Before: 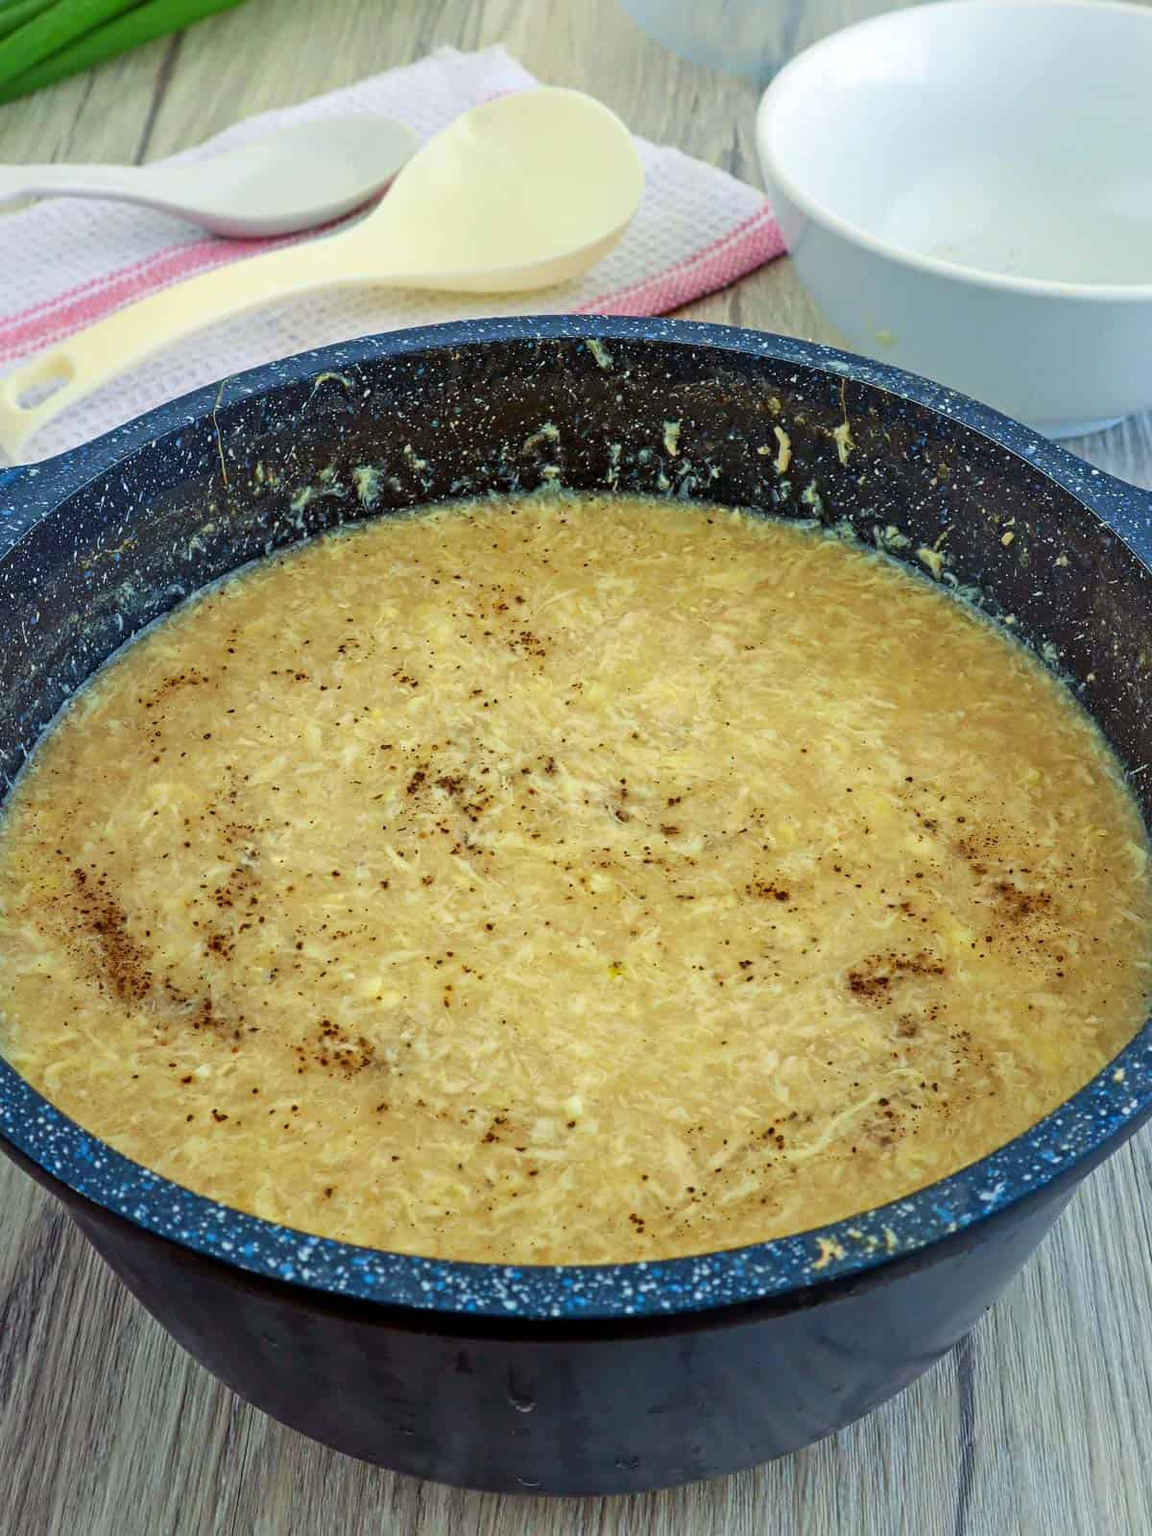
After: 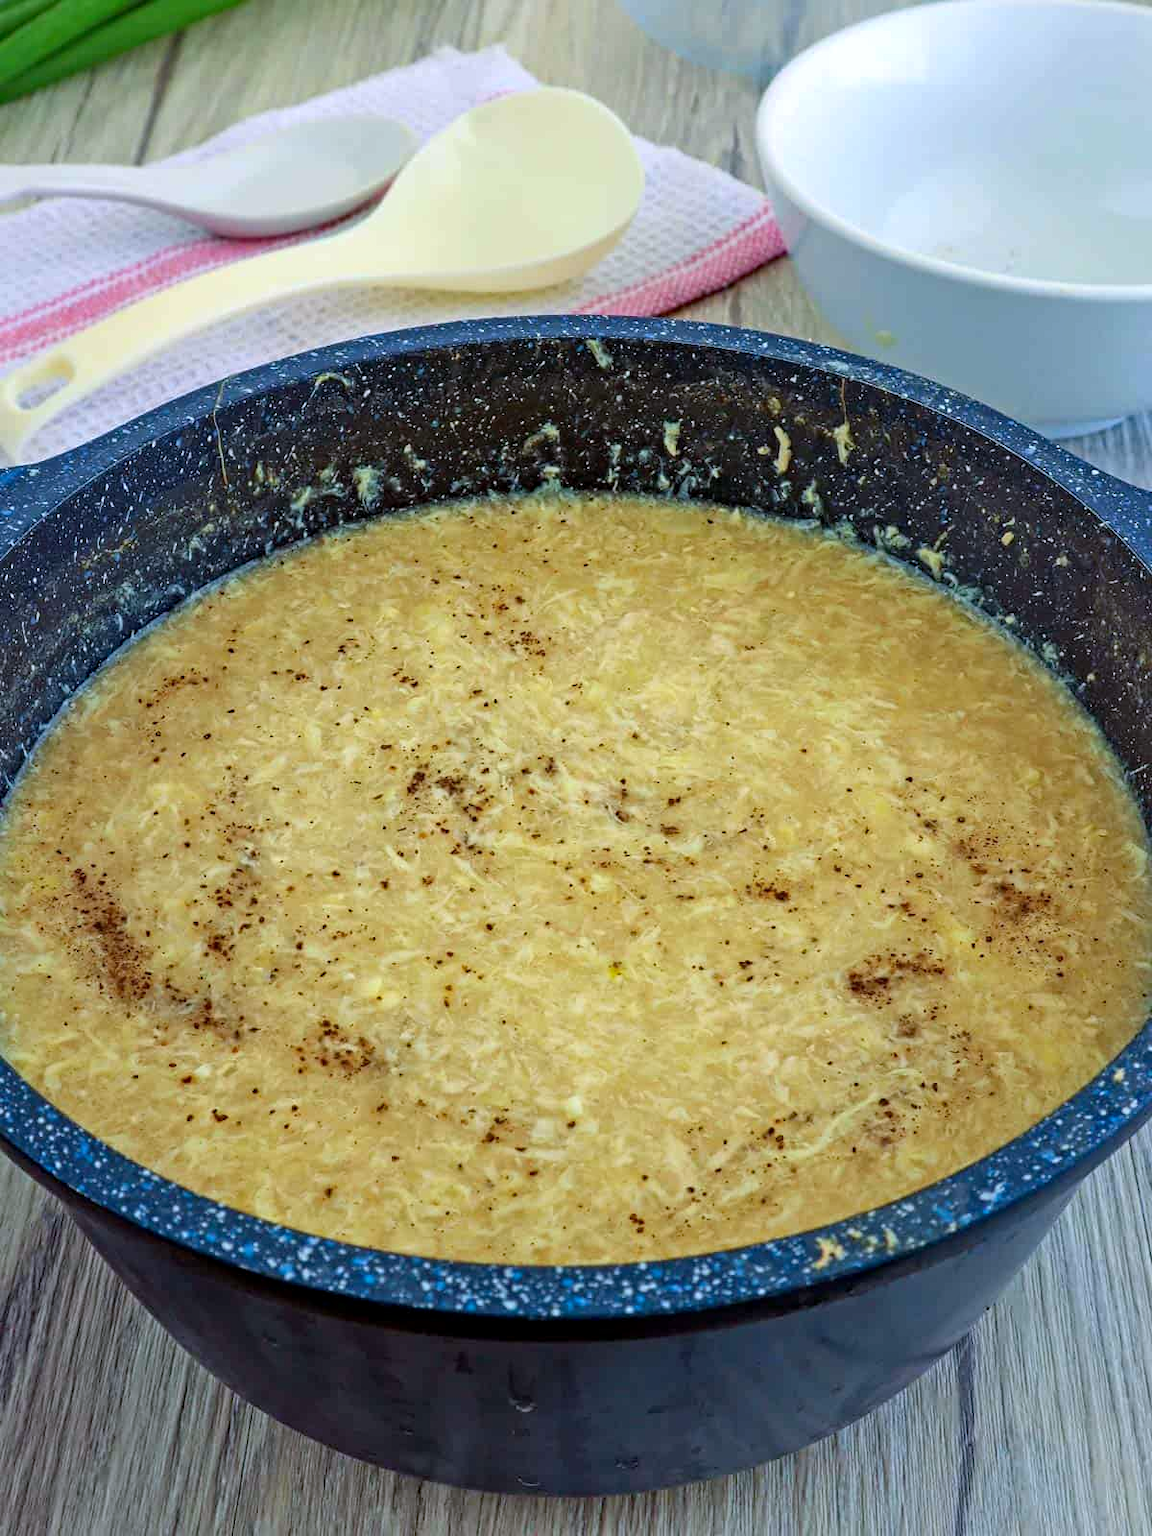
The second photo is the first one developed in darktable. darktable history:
haze removal: compatibility mode true, adaptive false
color calibration: illuminant as shot in camera, x 0.358, y 0.373, temperature 4628.91 K
